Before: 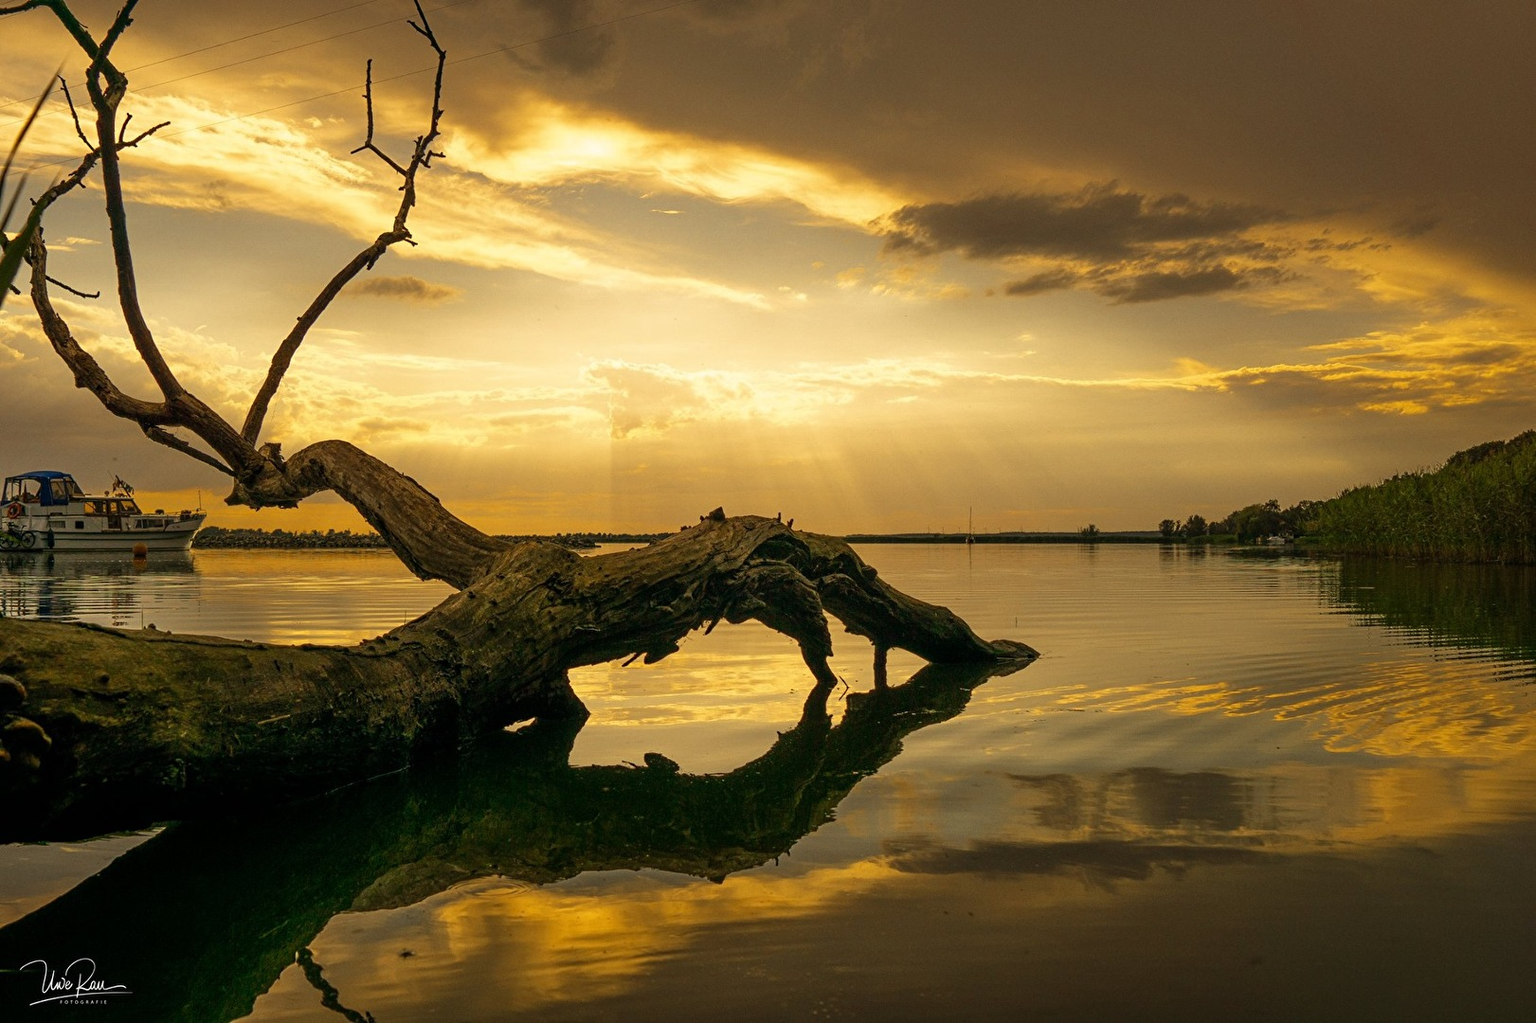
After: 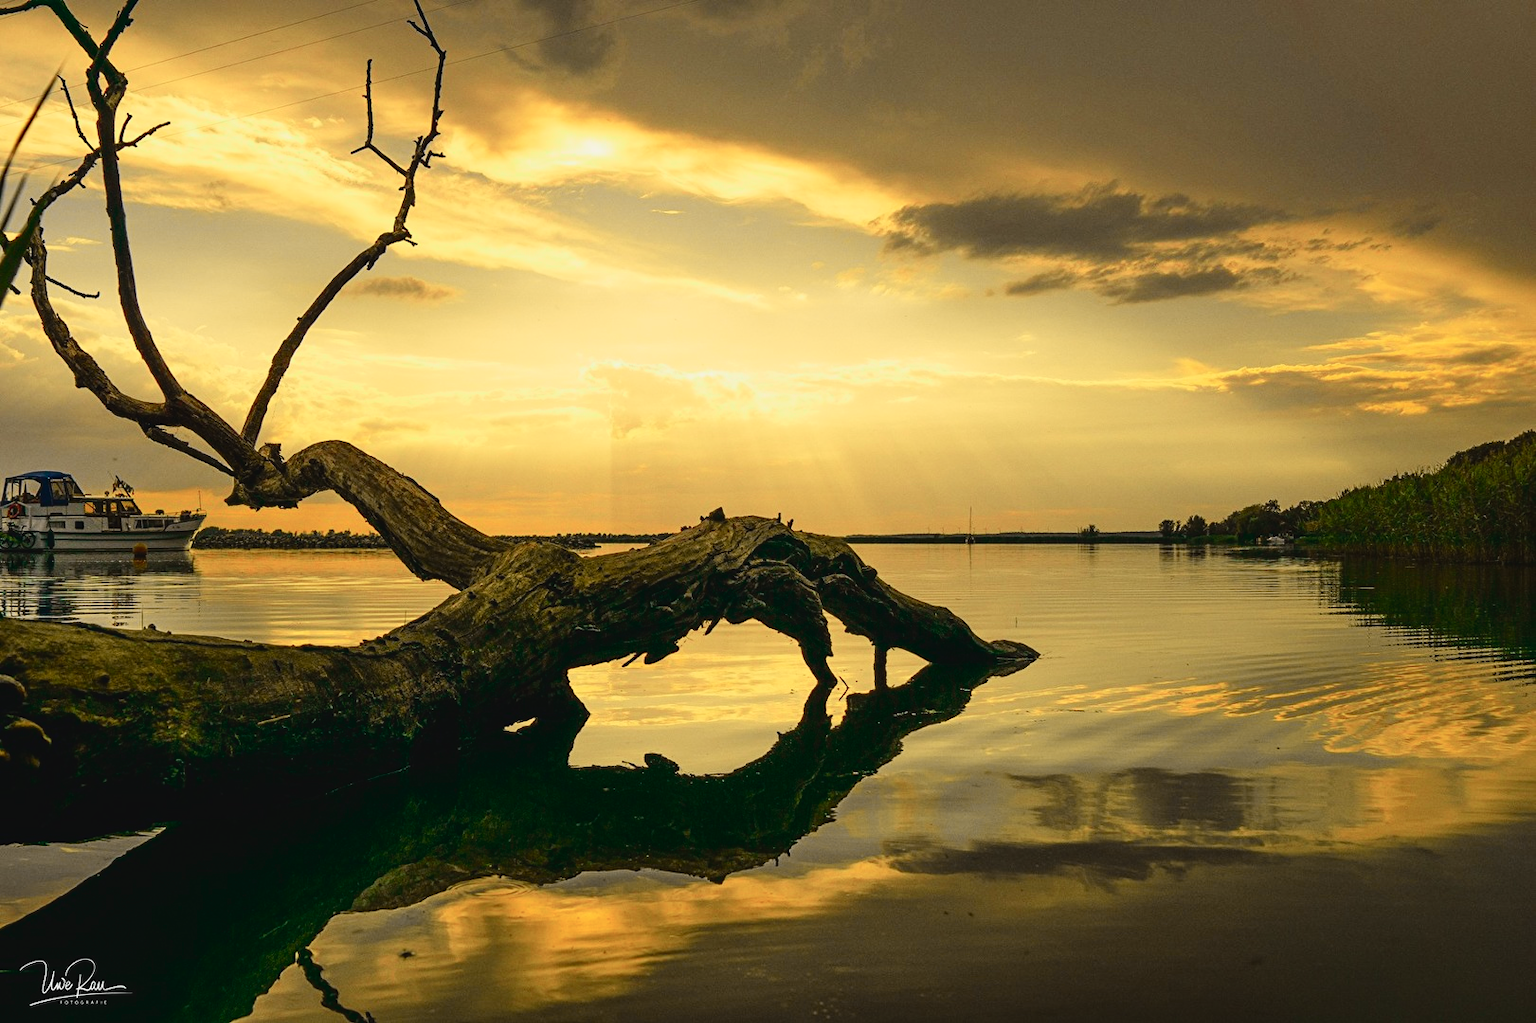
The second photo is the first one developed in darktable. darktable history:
exposure: compensate highlight preservation false
tone curve: curves: ch0 [(0, 0.037) (0.045, 0.055) (0.155, 0.138) (0.29, 0.325) (0.428, 0.513) (0.604, 0.71) (0.824, 0.882) (1, 0.965)]; ch1 [(0, 0) (0.339, 0.334) (0.445, 0.419) (0.476, 0.454) (0.498, 0.498) (0.53, 0.515) (0.557, 0.556) (0.609, 0.649) (0.716, 0.746) (1, 1)]; ch2 [(0, 0) (0.327, 0.318) (0.417, 0.426) (0.46, 0.453) (0.502, 0.5) (0.526, 0.52) (0.554, 0.541) (0.626, 0.65) (0.749, 0.746) (1, 1)], color space Lab, independent channels, preserve colors none
